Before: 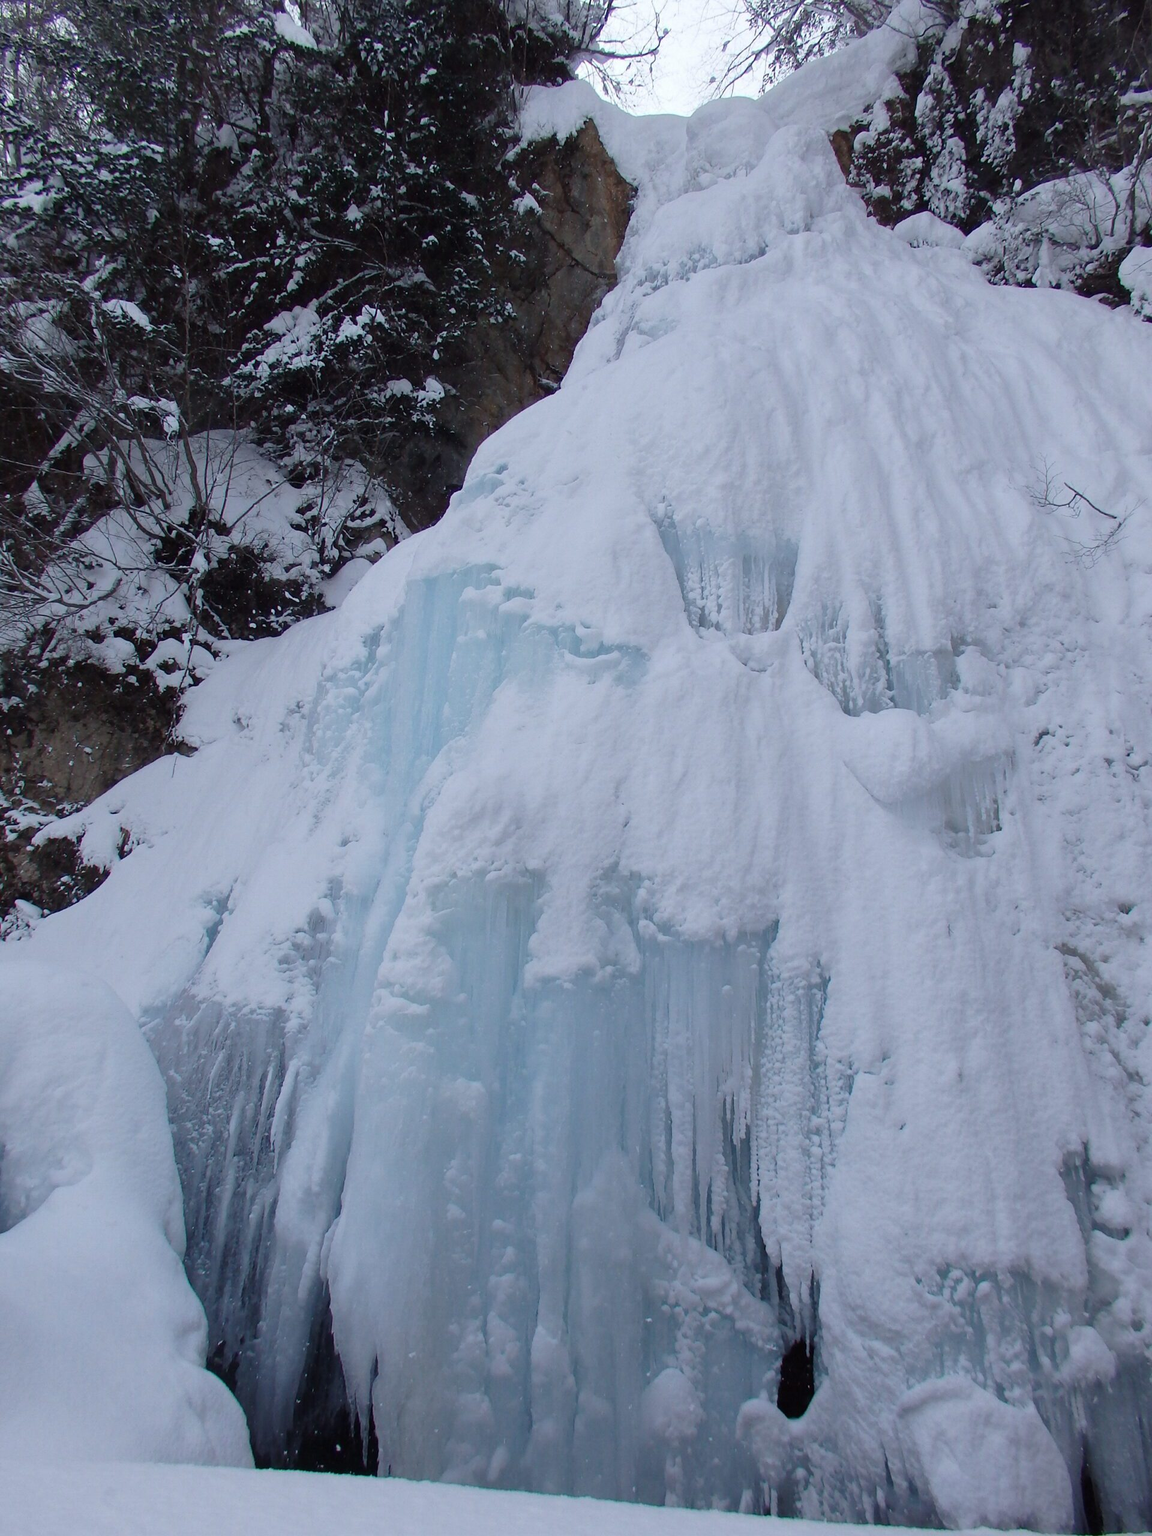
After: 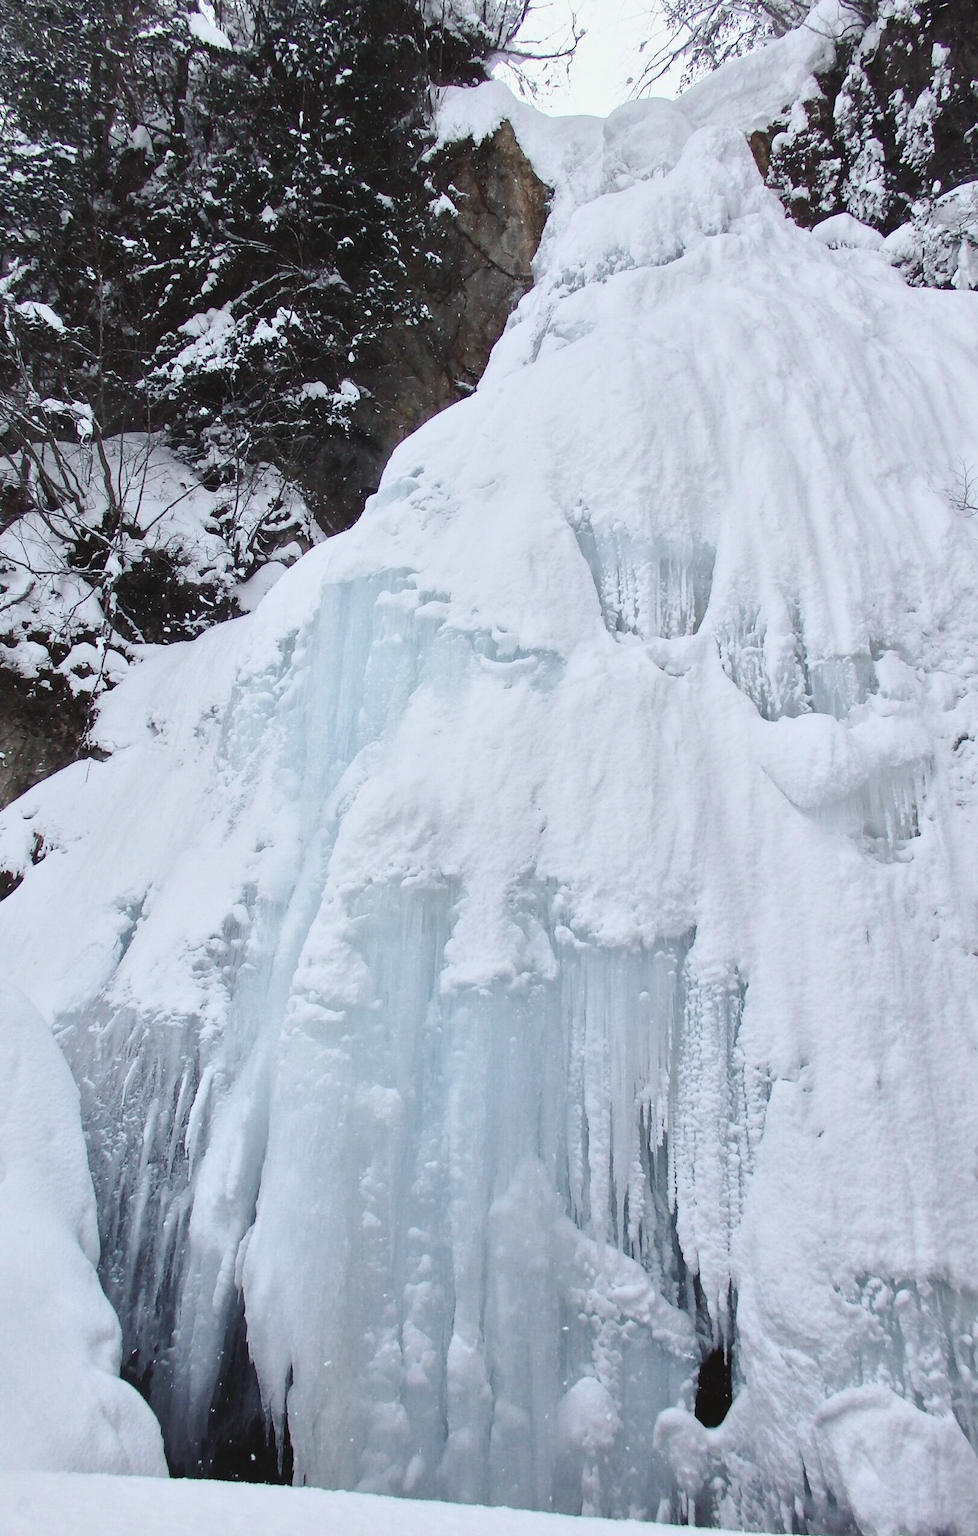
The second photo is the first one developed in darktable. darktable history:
tone curve: curves: ch0 [(0, 0.021) (0.059, 0.053) (0.212, 0.18) (0.337, 0.304) (0.495, 0.505) (0.725, 0.731) (0.89, 0.919) (1, 1)]; ch1 [(0, 0) (0.094, 0.081) (0.285, 0.299) (0.403, 0.436) (0.479, 0.475) (0.54, 0.55) (0.615, 0.637) (0.683, 0.688) (1, 1)]; ch2 [(0, 0) (0.257, 0.217) (0.434, 0.434) (0.498, 0.507) (0.527, 0.542) (0.597, 0.587) (0.658, 0.595) (1, 1)], color space Lab, independent channels, preserve colors none
contrast brightness saturation: contrast 0.43, brightness 0.56, saturation -0.19
tone equalizer: -8 EV -0.002 EV, -7 EV 0.005 EV, -6 EV -0.008 EV, -5 EV 0.007 EV, -4 EV -0.042 EV, -3 EV -0.233 EV, -2 EV -0.662 EV, -1 EV -0.983 EV, +0 EV -0.969 EV, smoothing diameter 2%, edges refinement/feathering 20, mask exposure compensation -1.57 EV, filter diffusion 5
crop: left 7.598%, right 7.873%
